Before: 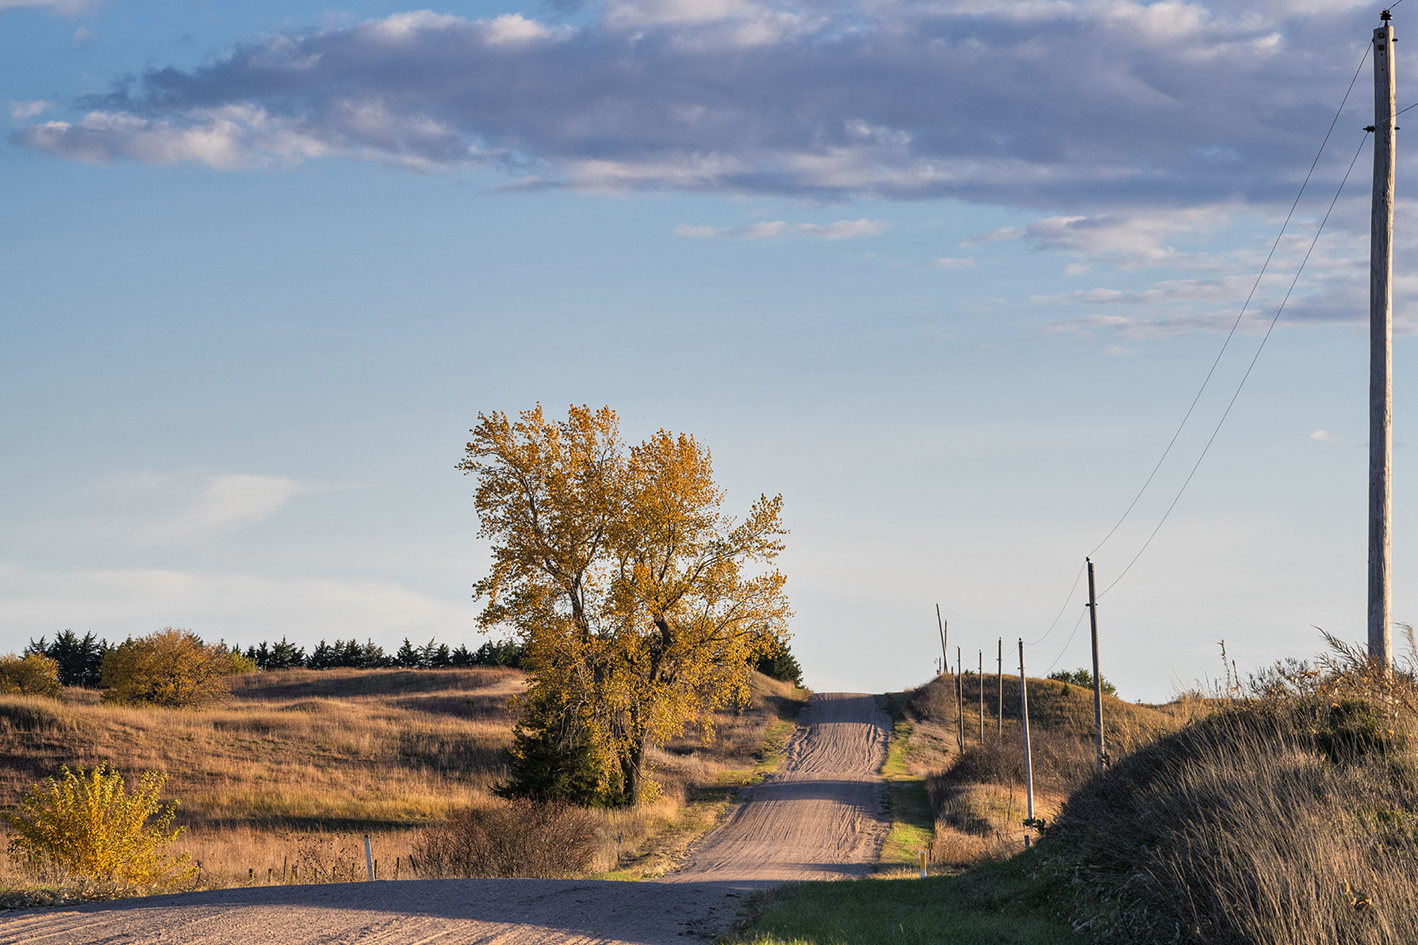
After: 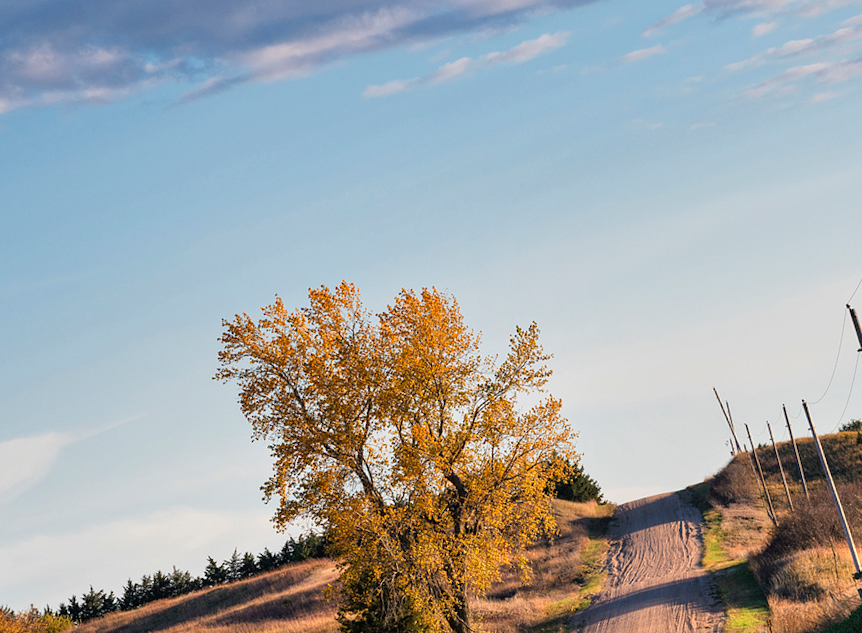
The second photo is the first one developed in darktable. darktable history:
crop and rotate: left 14.385%, right 18.948%
exposure: black level correction -0.001, exposure 0.08 EV, compensate highlight preservation false
rotate and perspective: rotation -14.8°, crop left 0.1, crop right 0.903, crop top 0.25, crop bottom 0.748
